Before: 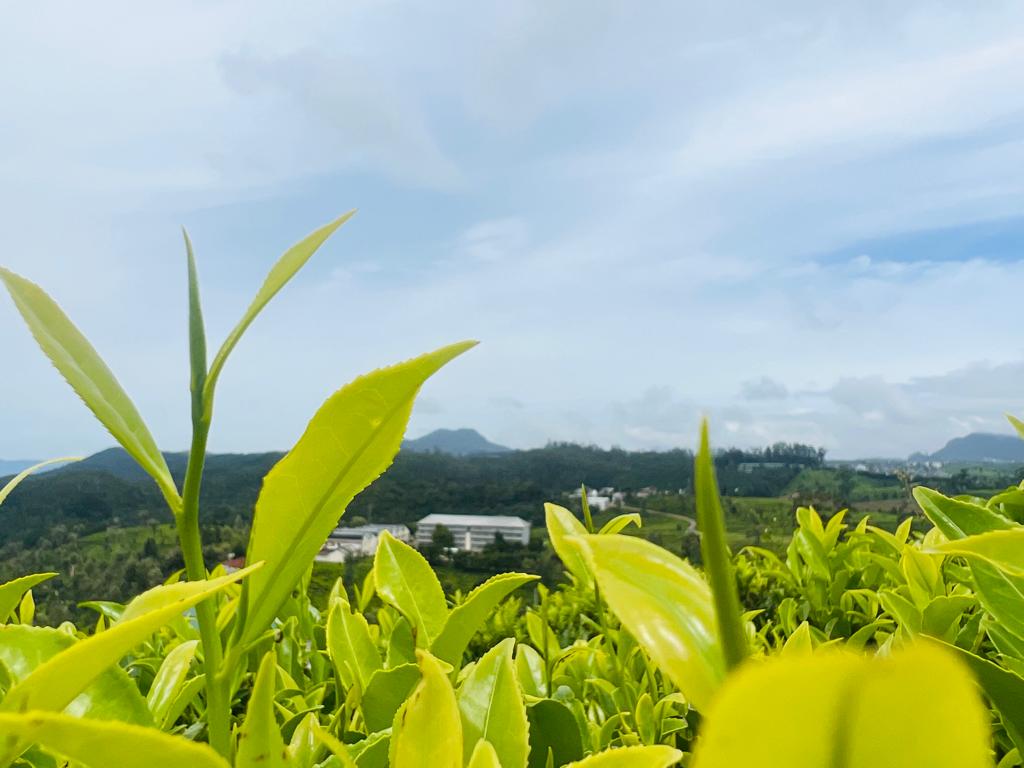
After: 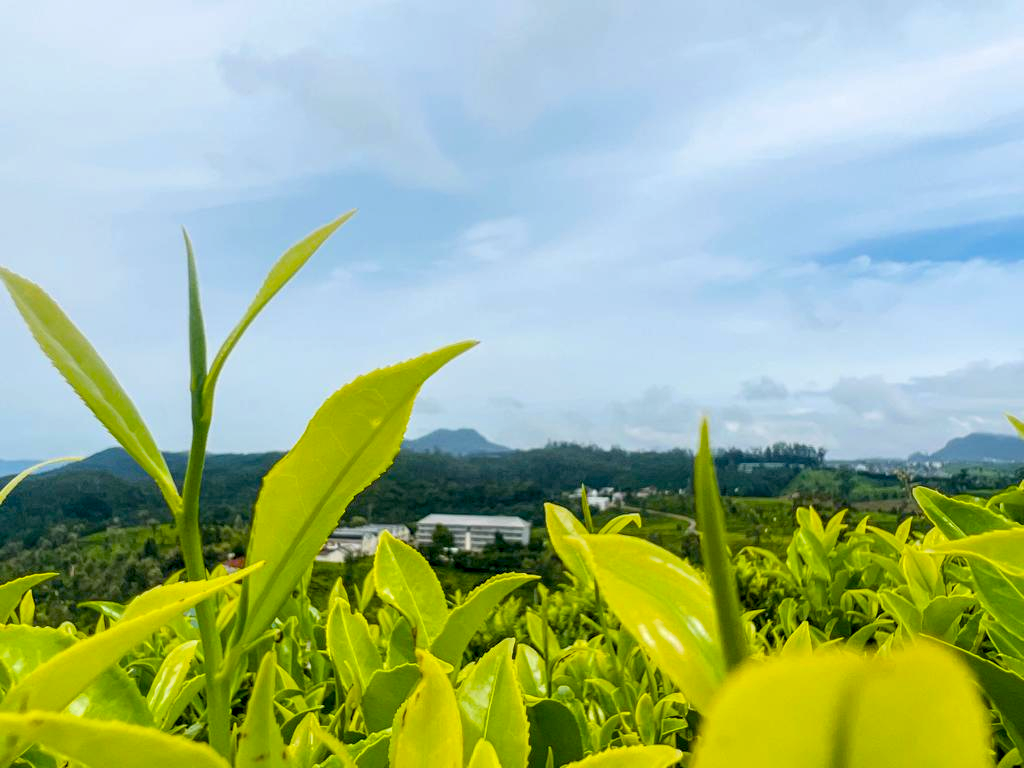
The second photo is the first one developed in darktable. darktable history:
local contrast: highlights 55%, shadows 52%, detail 130%, midtone range 0.452
color balance rgb: perceptual saturation grading › global saturation 20%, global vibrance 20%
exposure: black level correction 0.009, exposure 0.014 EV, compensate highlight preservation false
